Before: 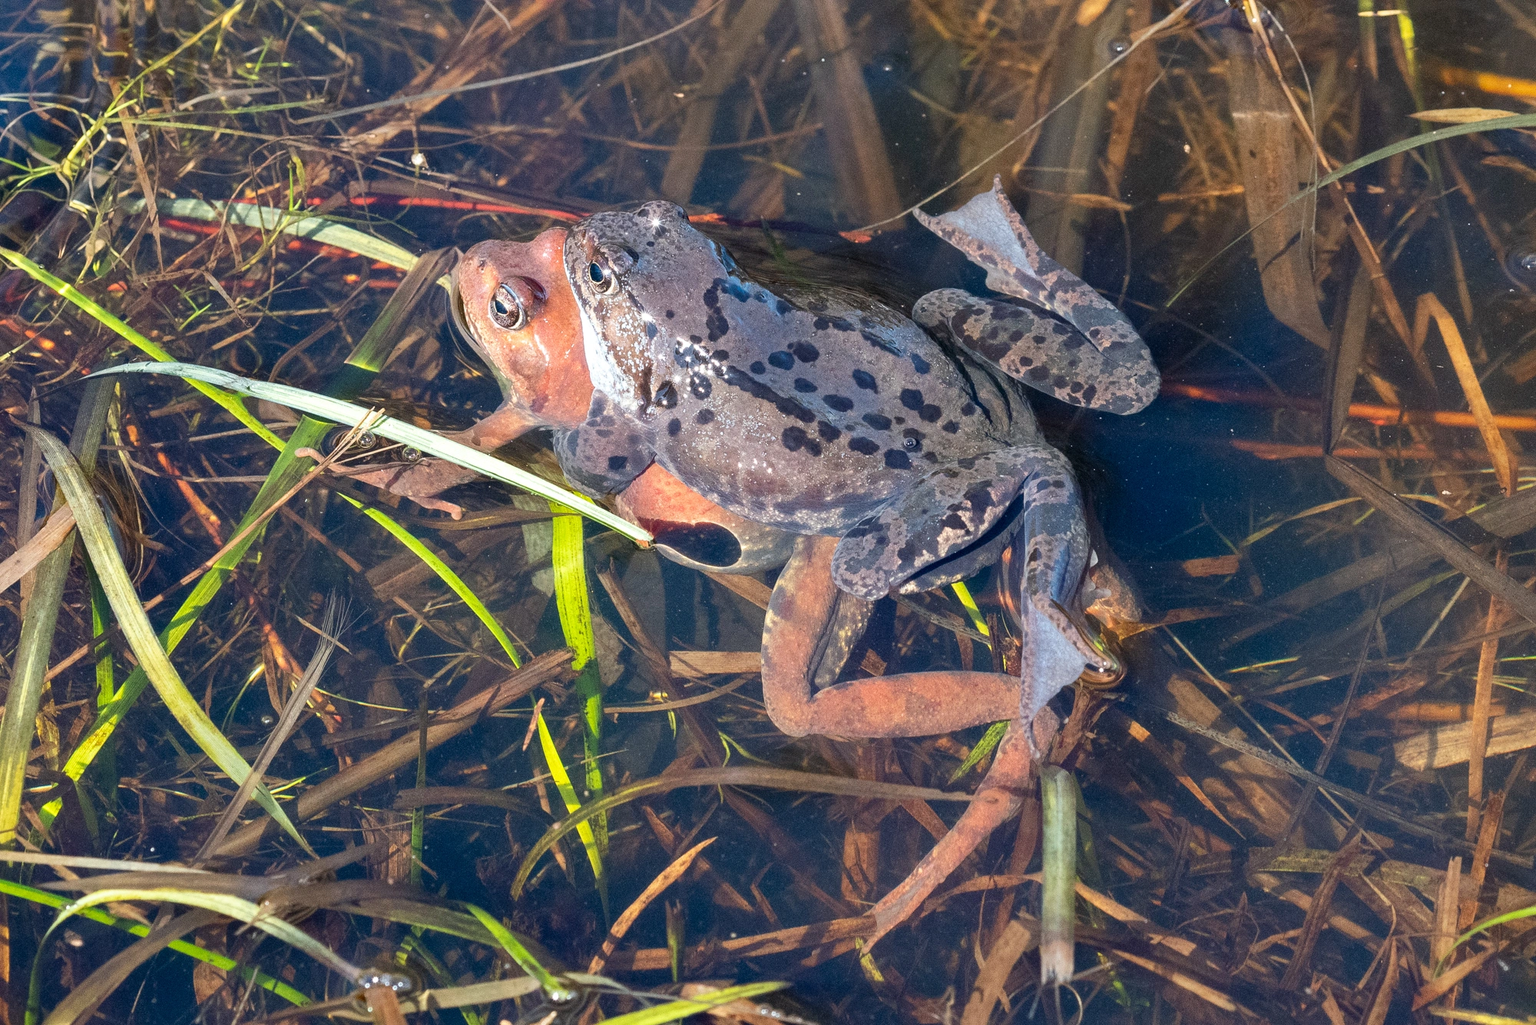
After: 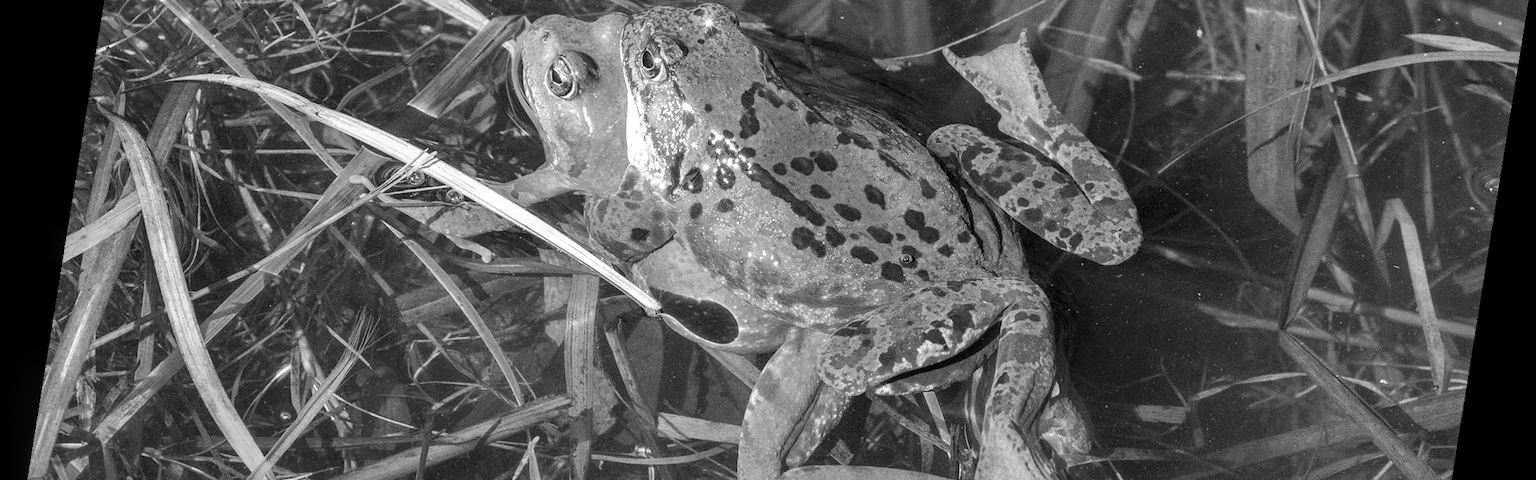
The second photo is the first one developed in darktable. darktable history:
local contrast: on, module defaults
crop and rotate: top 23.84%, bottom 34.294%
rotate and perspective: rotation 9.12°, automatic cropping off
base curve: curves: ch0 [(0, 0) (0.235, 0.266) (0.503, 0.496) (0.786, 0.72) (1, 1)]
monochrome: a 0, b 0, size 0.5, highlights 0.57
